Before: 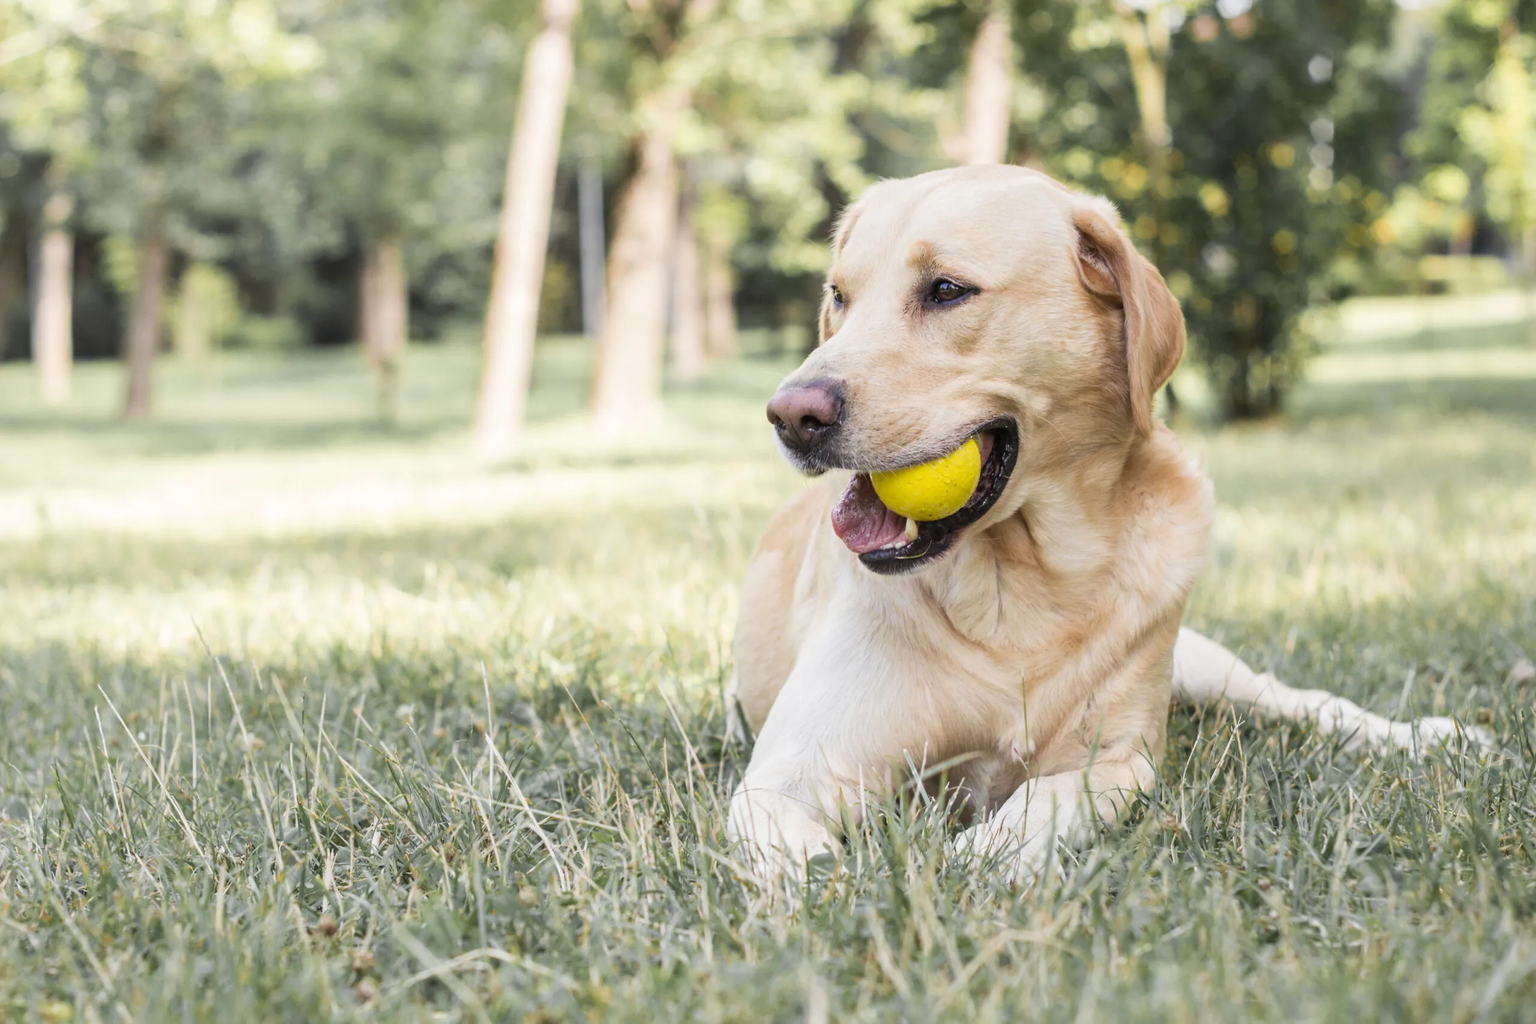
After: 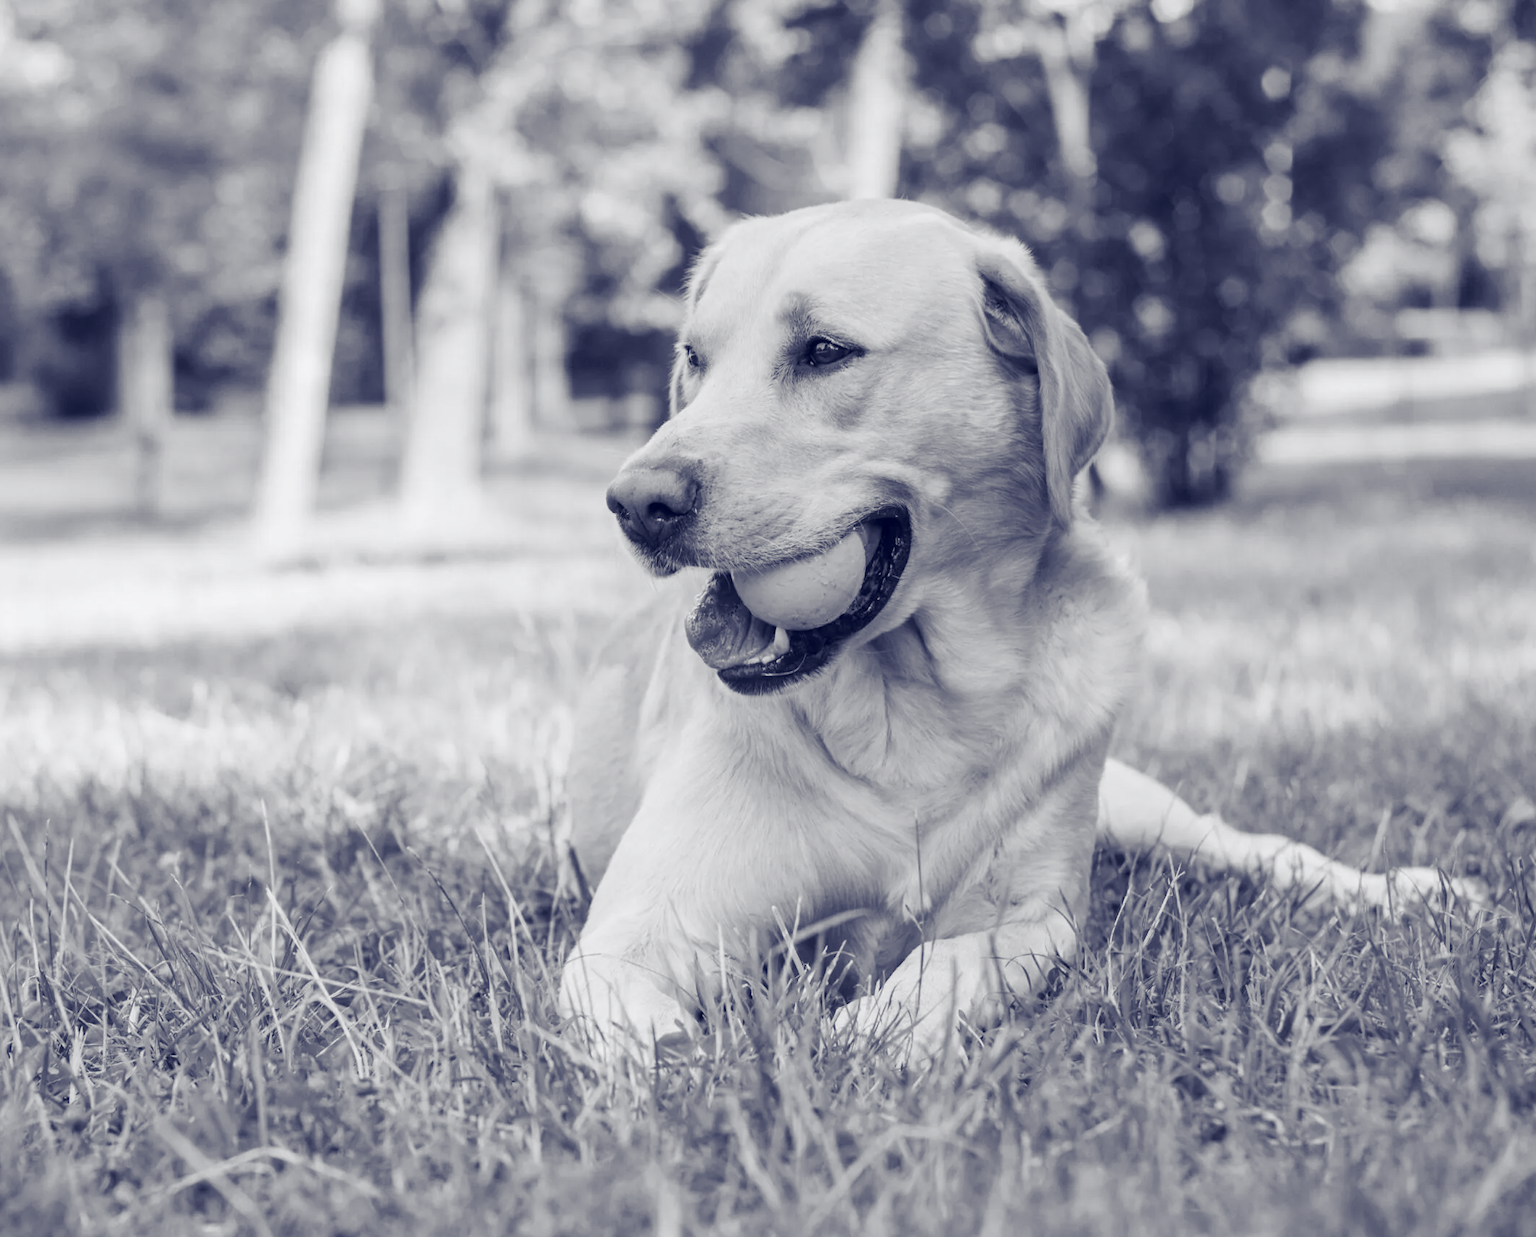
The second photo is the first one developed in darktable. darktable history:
color calibration: output gray [0.25, 0.35, 0.4, 0], illuminant Planckian (black body), x 0.35, y 0.351, temperature 4783.45 K
crop: left 17.296%, bottom 0.028%
color balance rgb: shadows lift › luminance -29.001%, shadows lift › chroma 15.264%, shadows lift › hue 270.87°, global offset › chroma 0.122%, global offset › hue 253.59°, perceptual saturation grading › global saturation 0.708%
